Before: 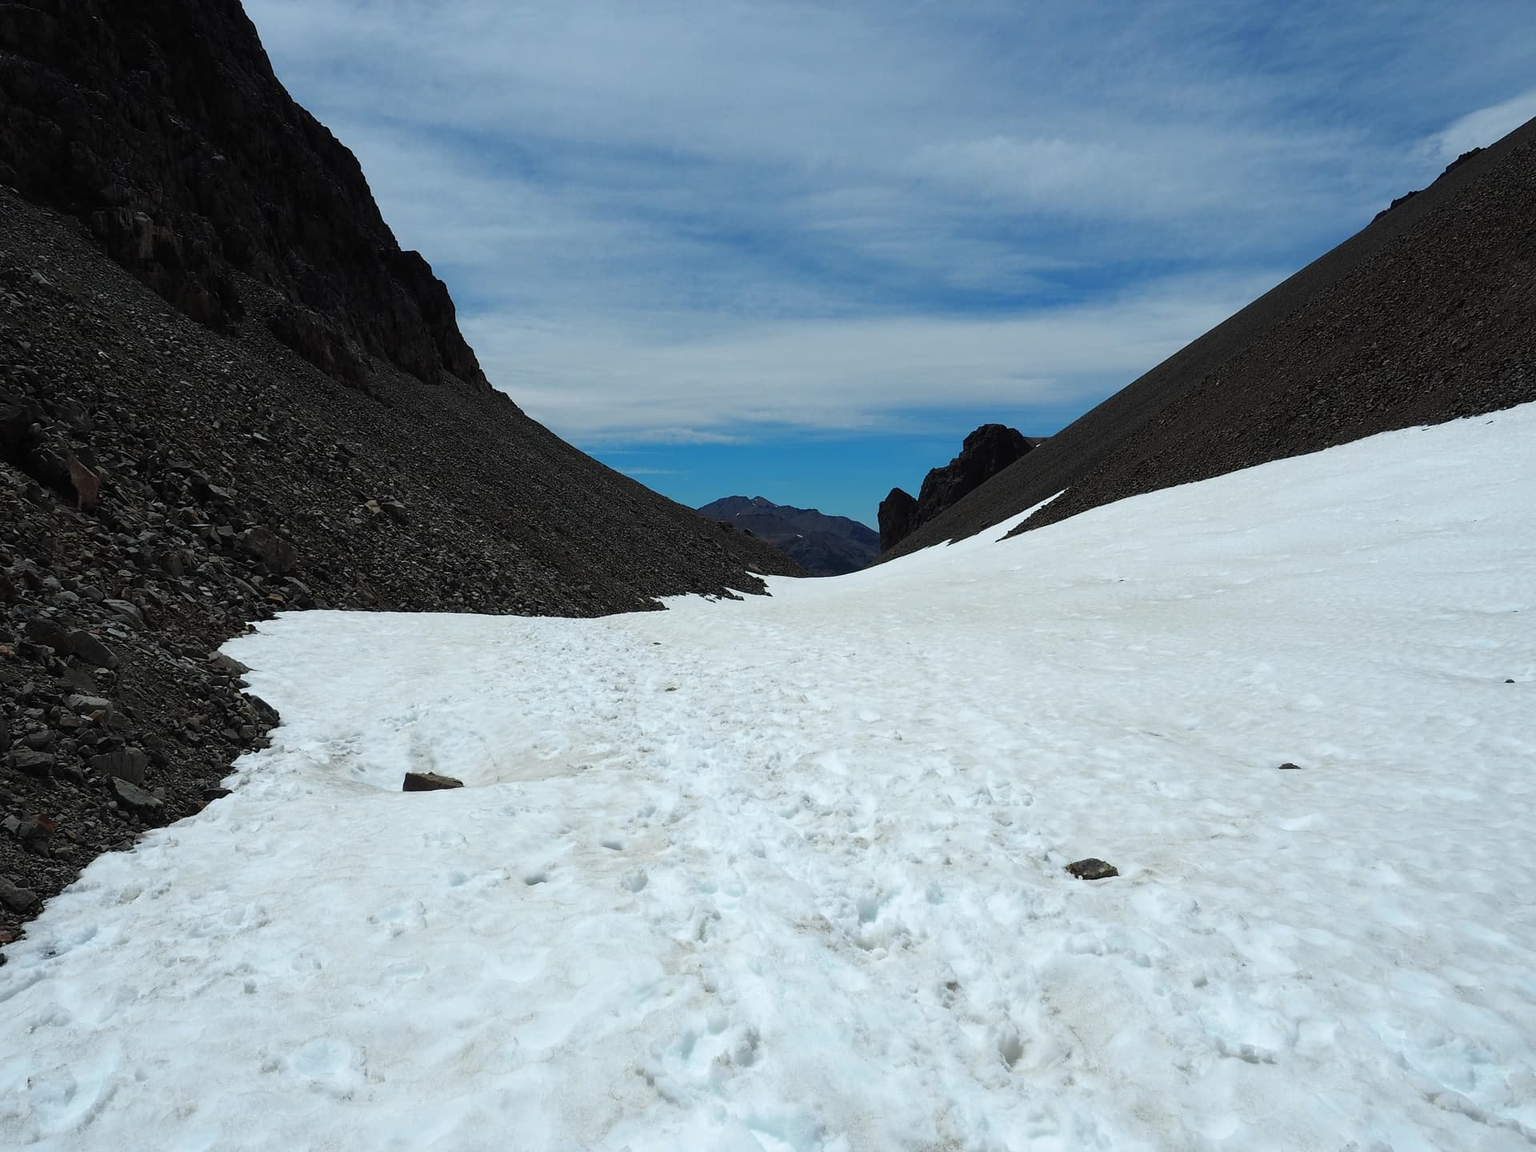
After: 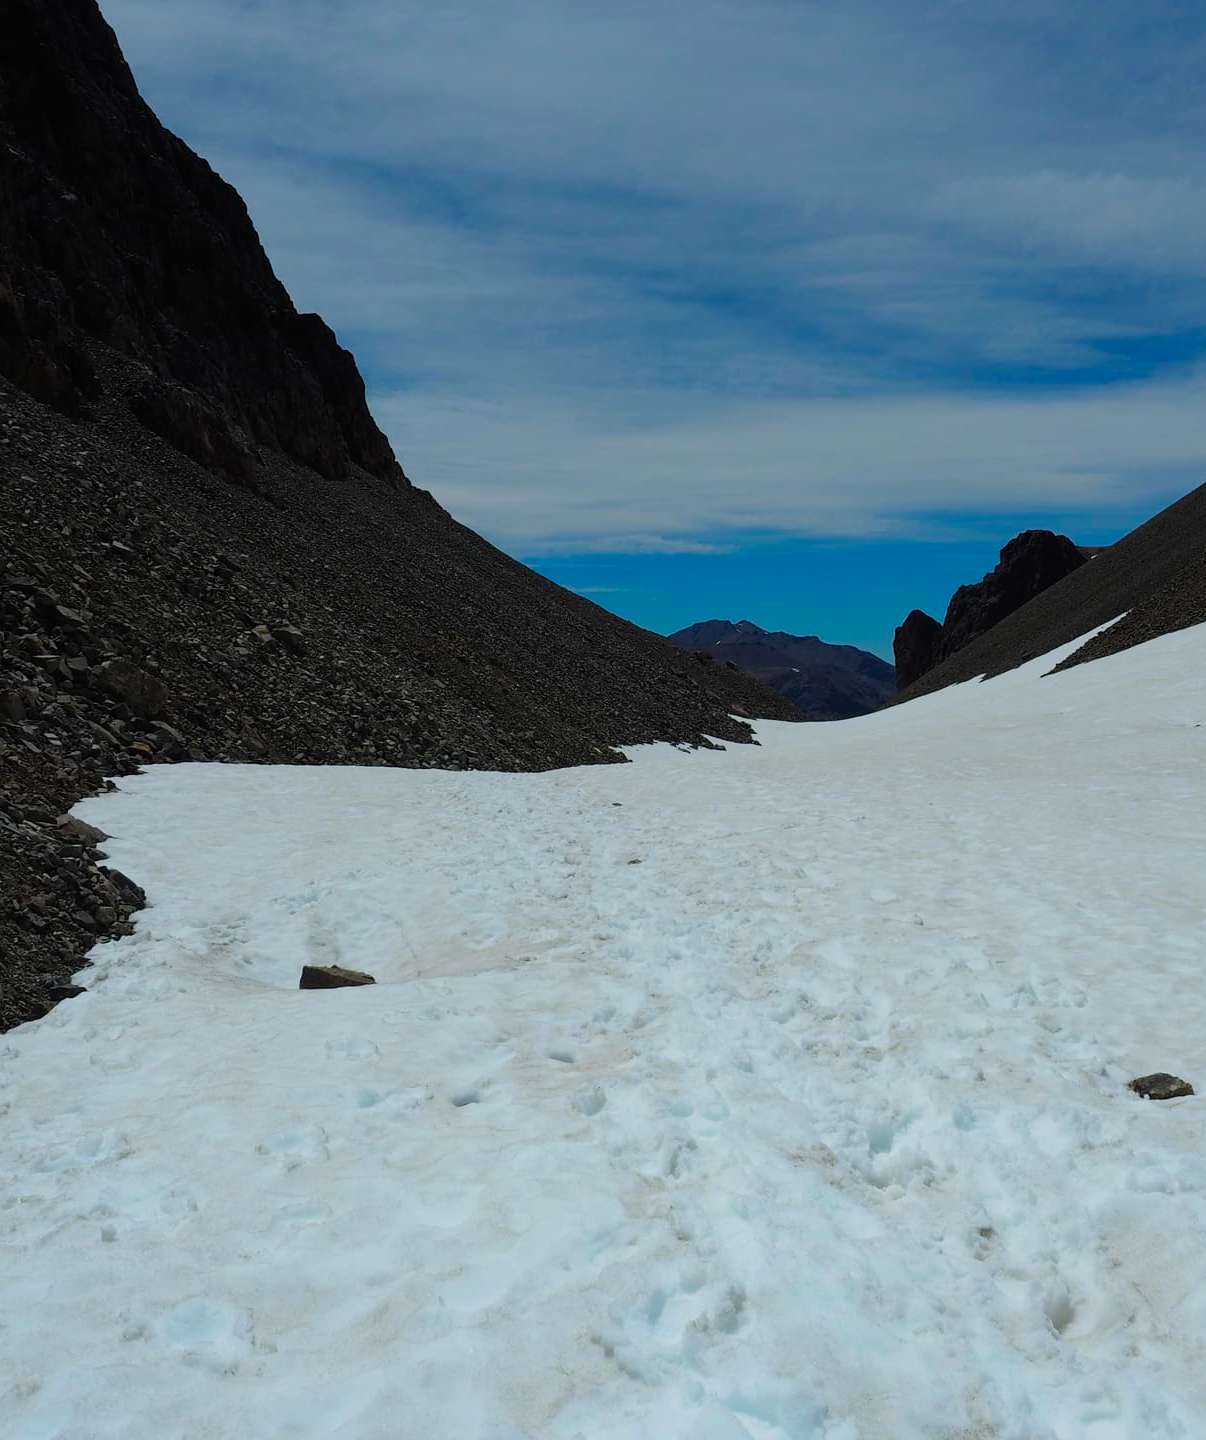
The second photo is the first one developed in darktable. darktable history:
graduated density: on, module defaults
color balance rgb: perceptual saturation grading › global saturation 25%, perceptual brilliance grading › mid-tones 10%, perceptual brilliance grading › shadows 15%, global vibrance 20%
crop: left 10.644%, right 26.528%
exposure: exposure -0.492 EV, compensate highlight preservation false
